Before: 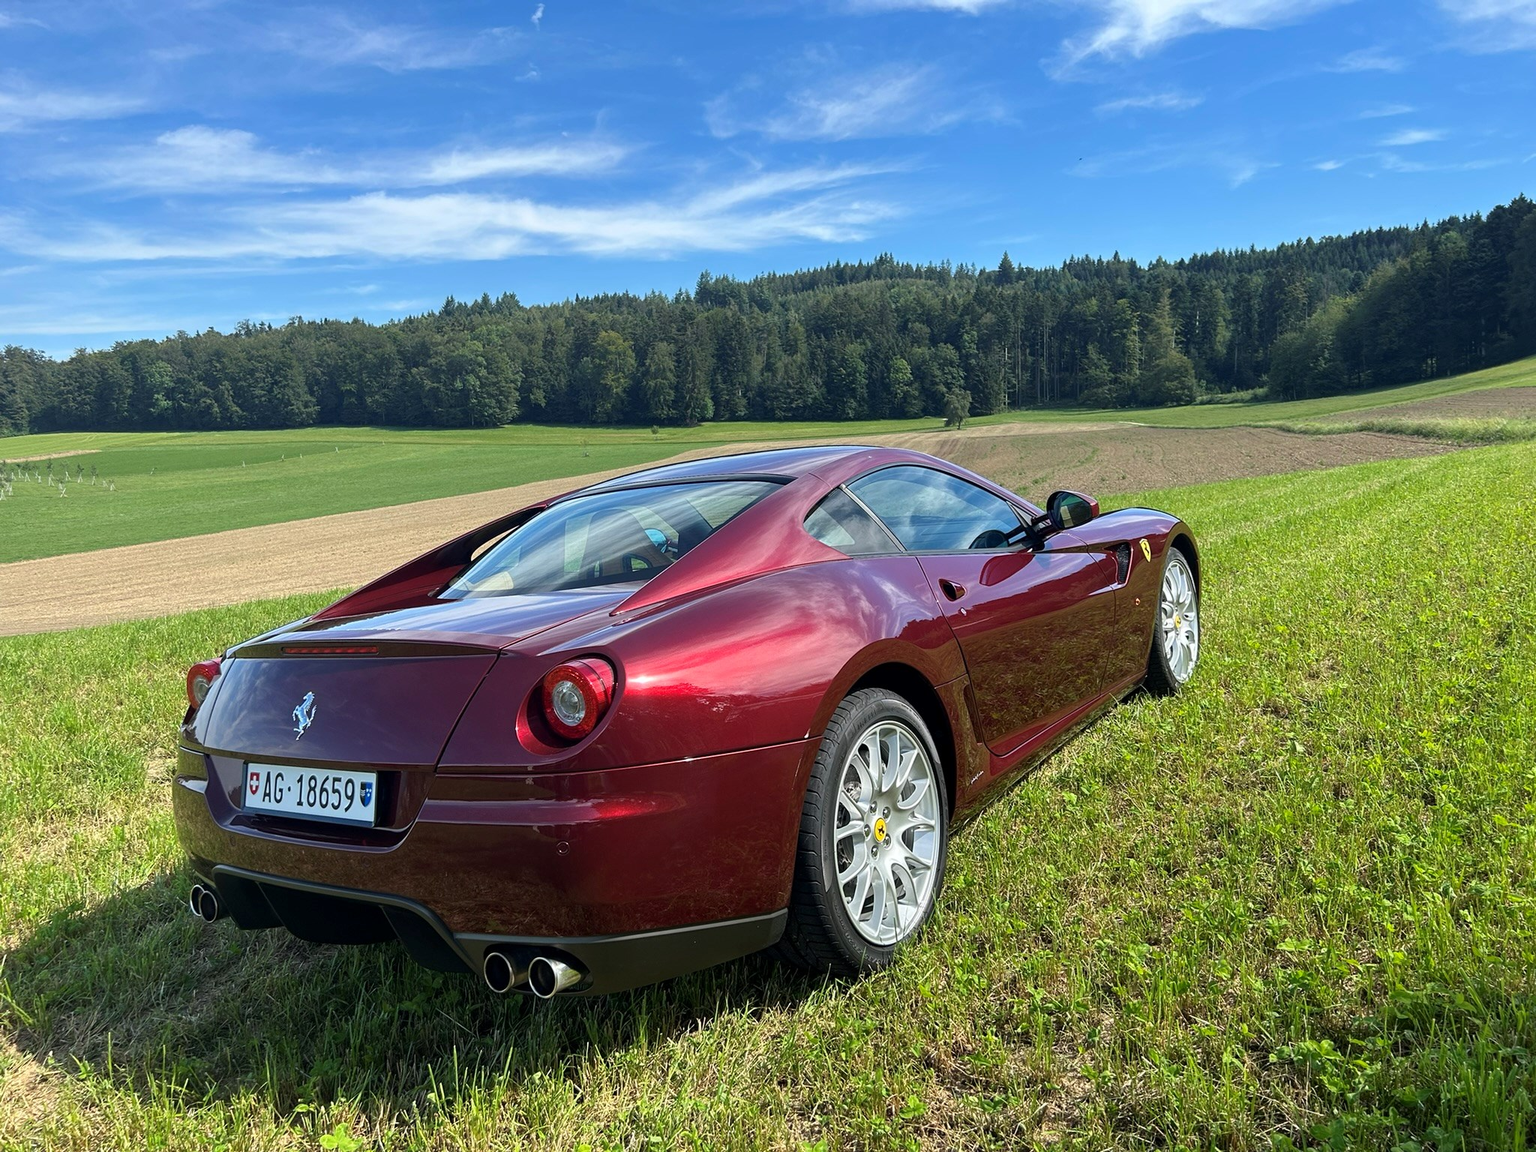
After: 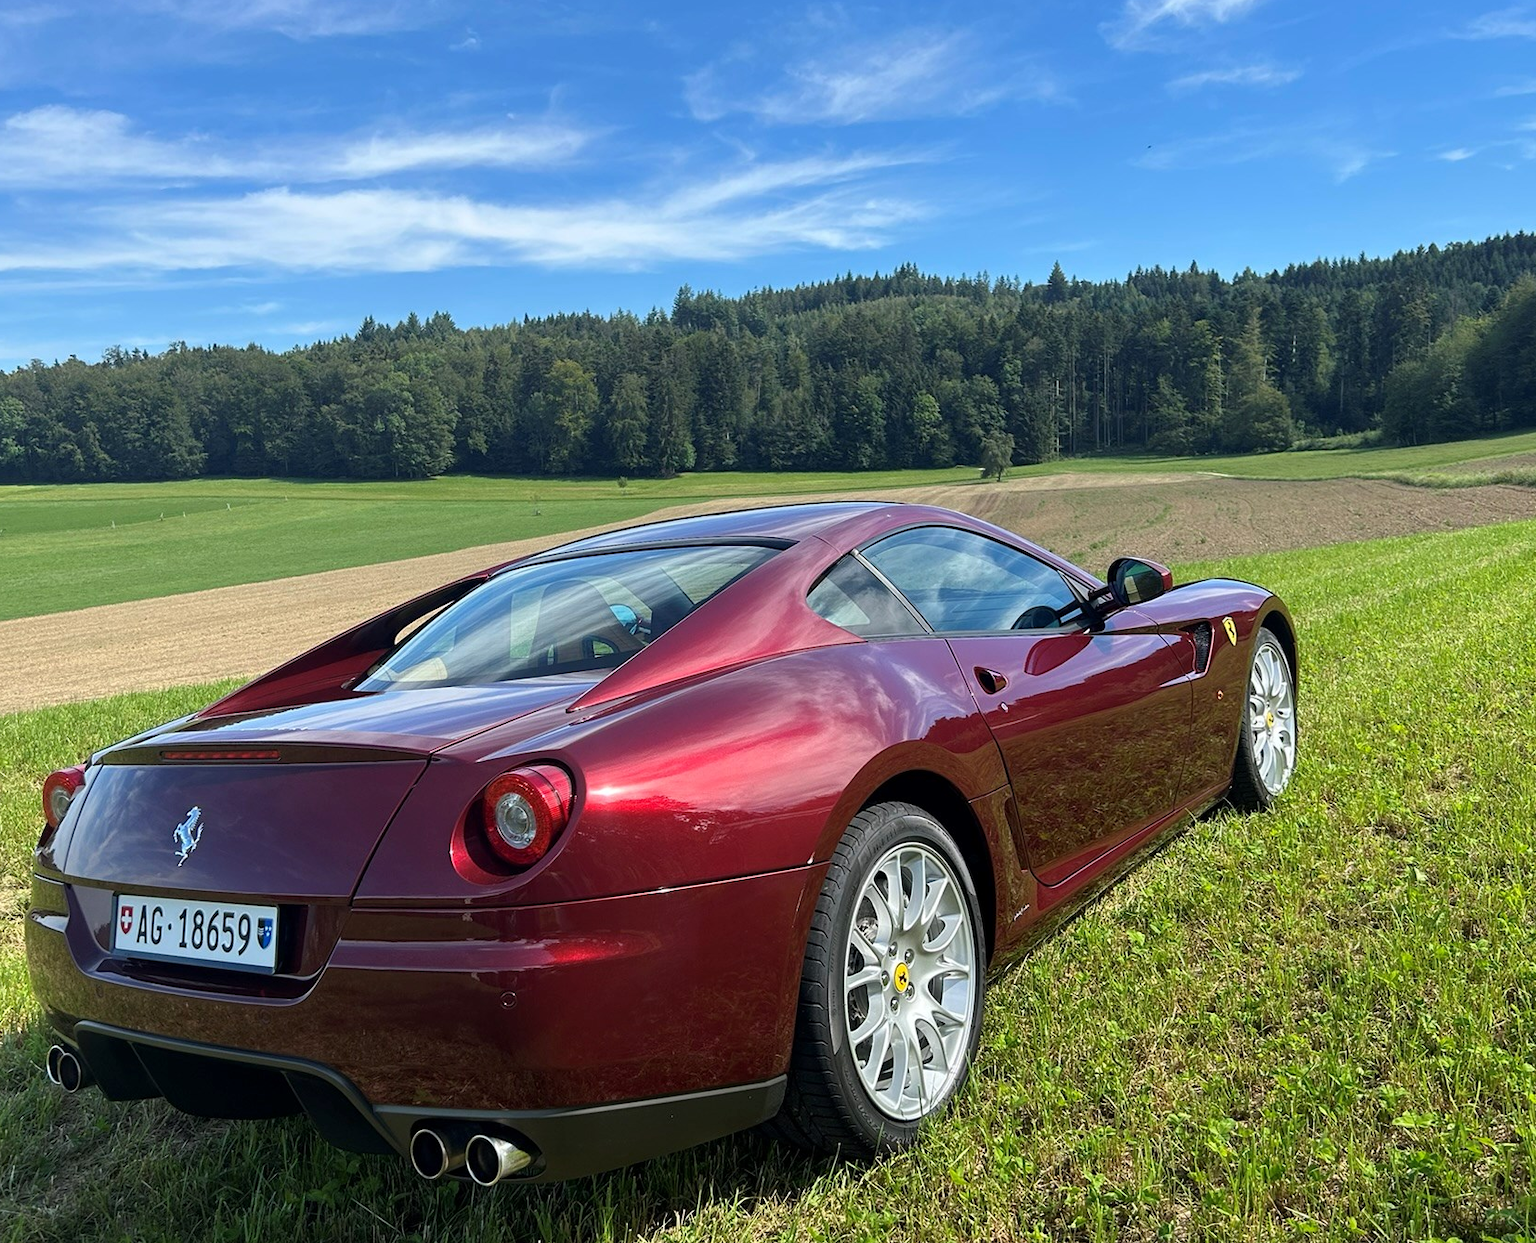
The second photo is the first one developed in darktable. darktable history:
crop: left 9.947%, top 3.531%, right 9.252%, bottom 9.278%
